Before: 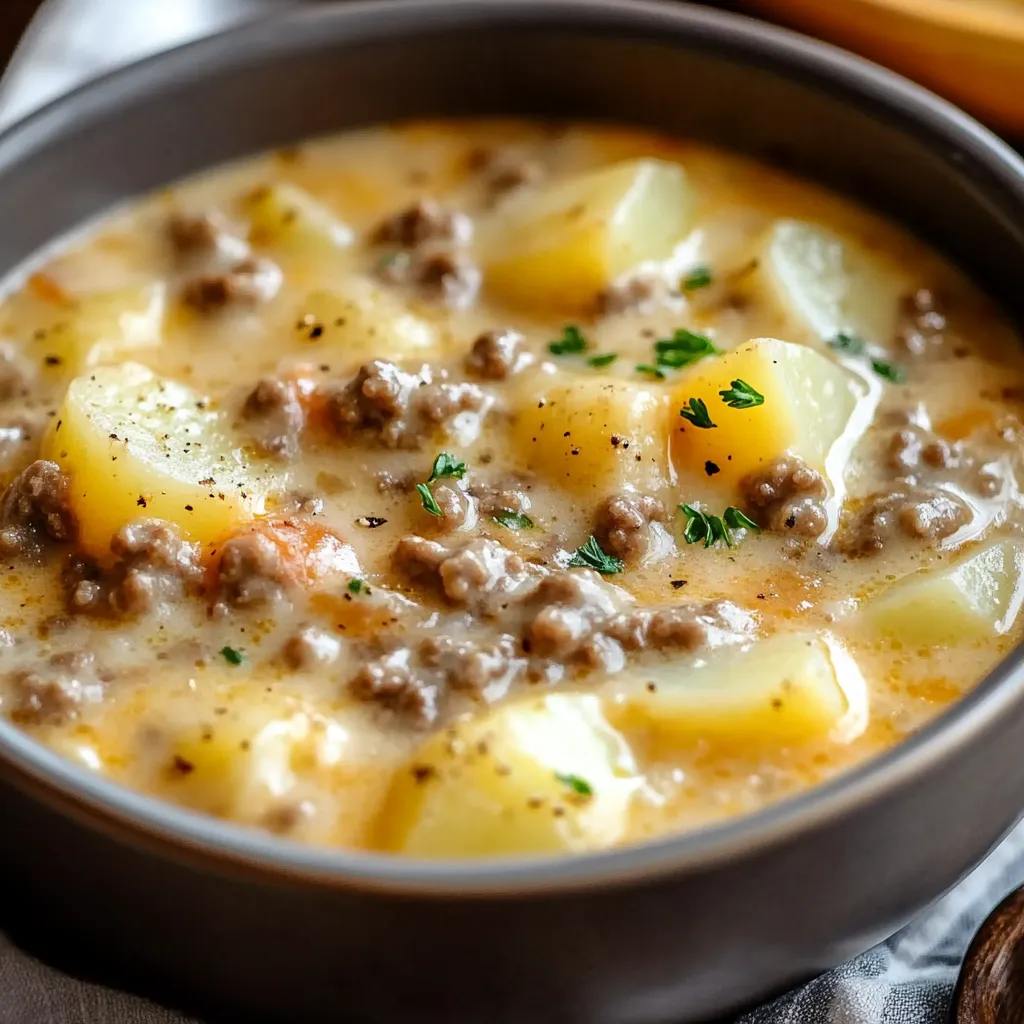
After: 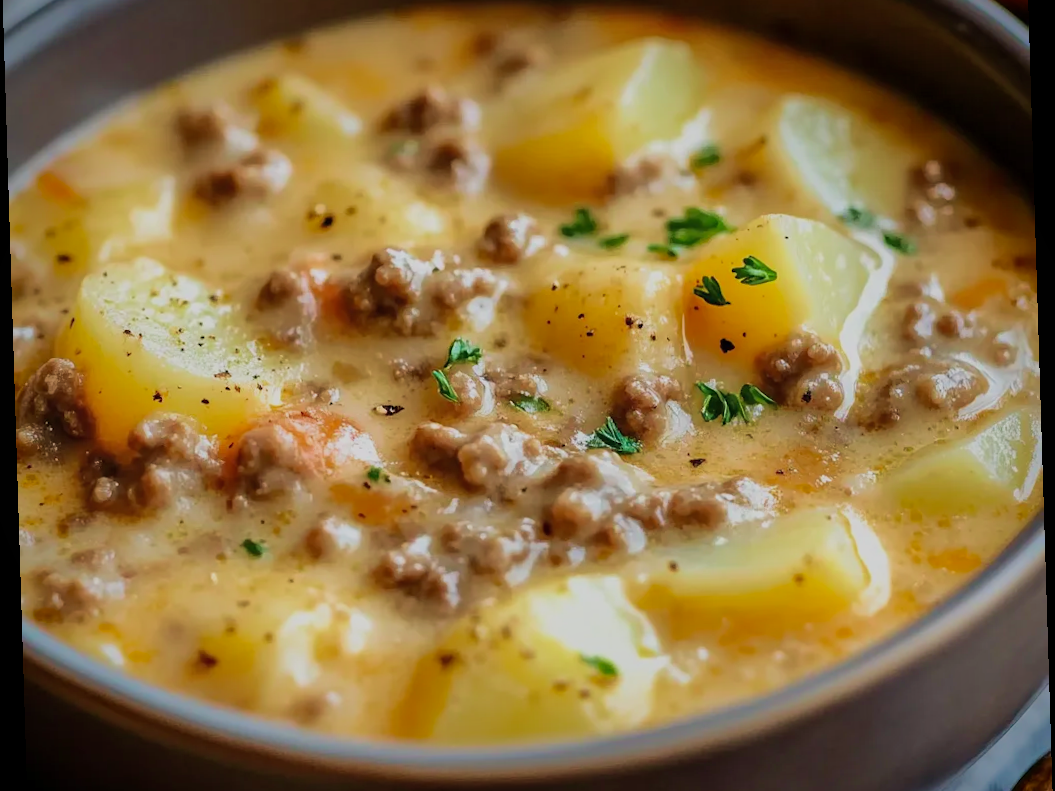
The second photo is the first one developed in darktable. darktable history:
vignetting: fall-off start 88.53%, fall-off radius 44.2%, saturation 0.376, width/height ratio 1.161
crop and rotate: top 12.5%, bottom 12.5%
velvia: strength 45%
shadows and highlights: shadows 25, highlights -70
rotate and perspective: rotation -1.77°, lens shift (horizontal) 0.004, automatic cropping off
sigmoid: contrast 1.22, skew 0.65
